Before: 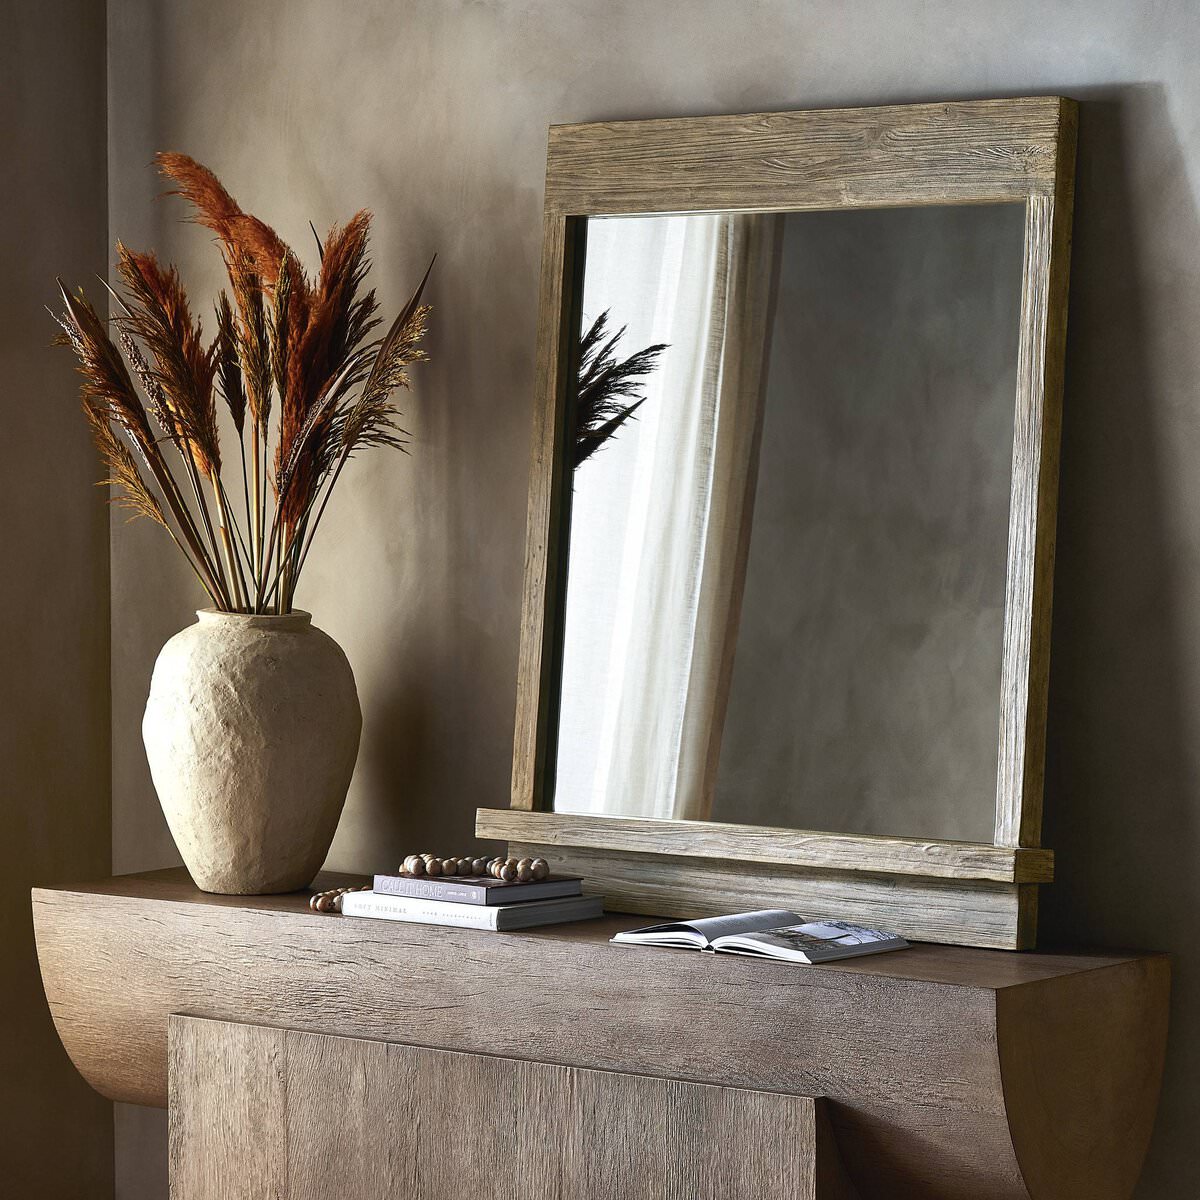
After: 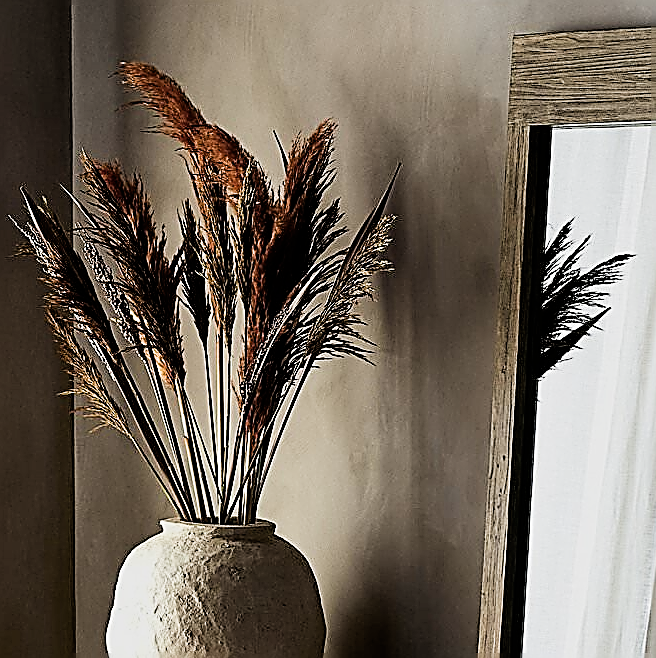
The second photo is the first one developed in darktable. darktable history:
sharpen: amount 2
filmic rgb: black relative exposure -5 EV, white relative exposure 3.5 EV, hardness 3.19, contrast 1.2, highlights saturation mix -50%
crop and rotate: left 3.047%, top 7.509%, right 42.236%, bottom 37.598%
